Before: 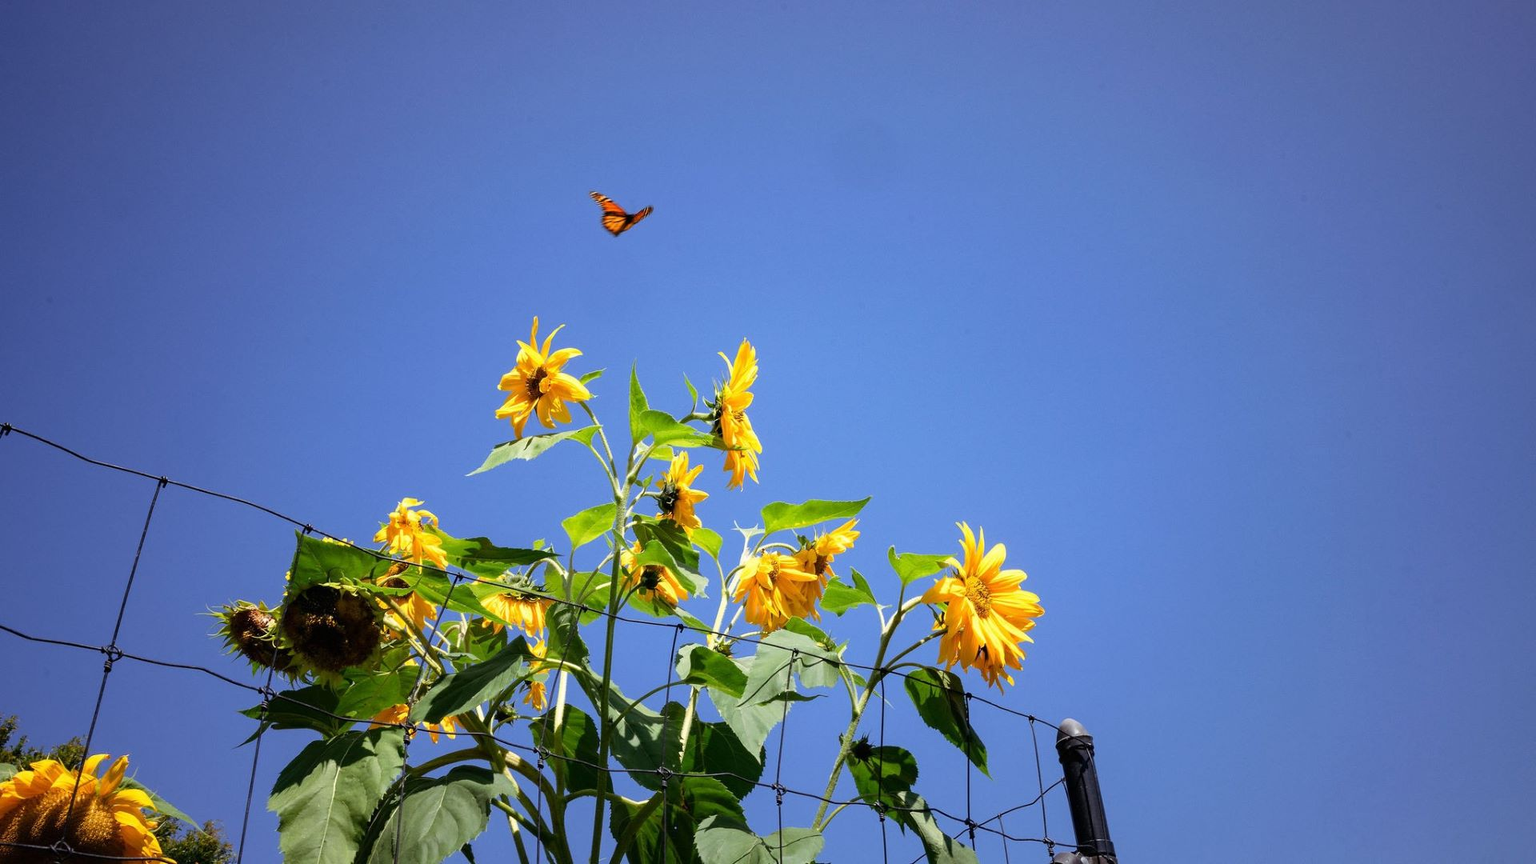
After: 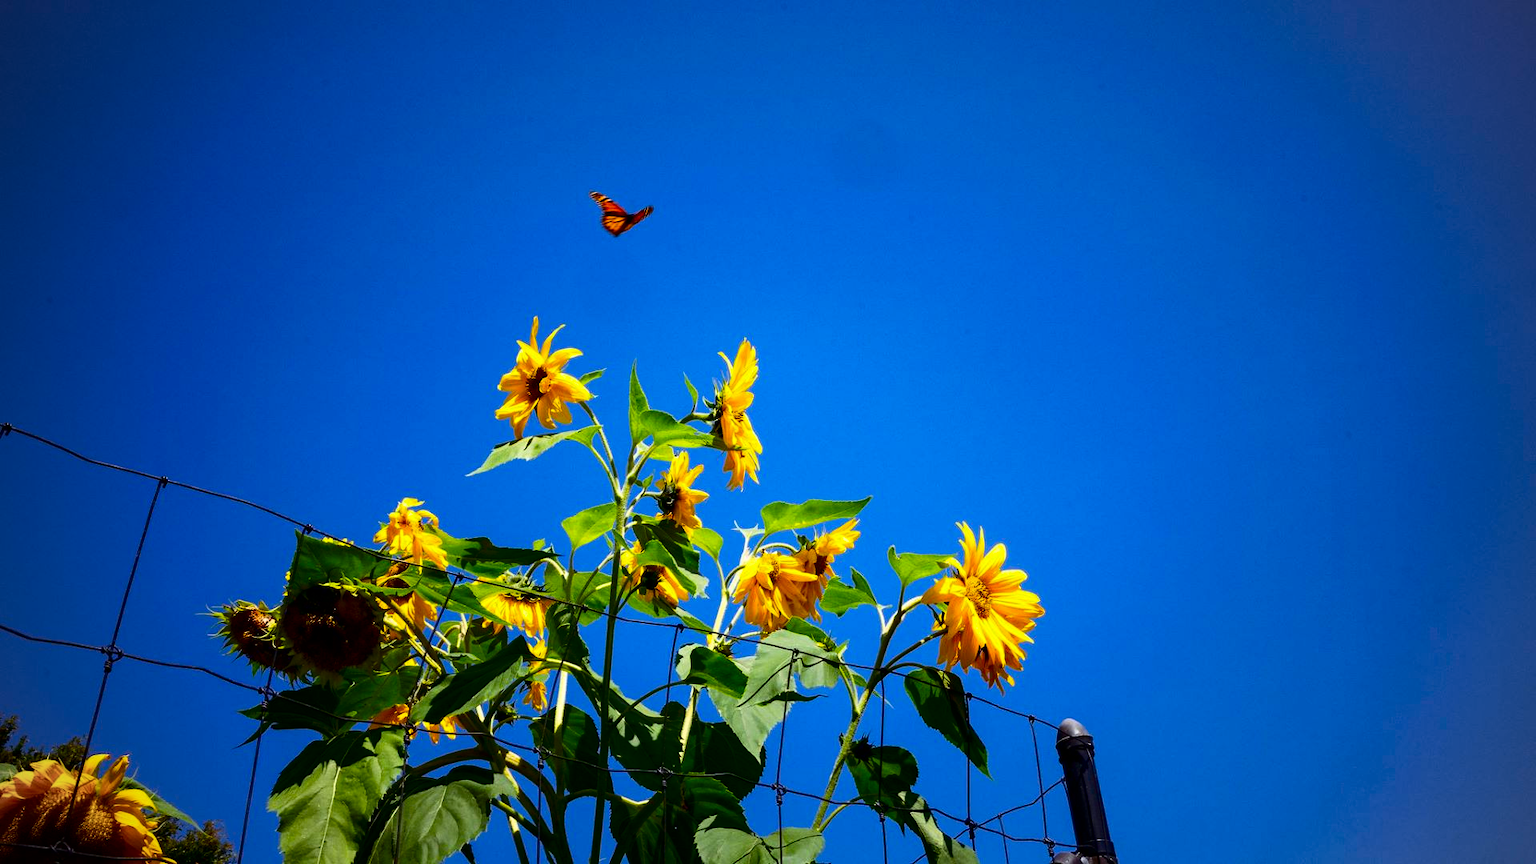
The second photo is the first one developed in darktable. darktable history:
color balance rgb: perceptual saturation grading › global saturation 16.014%, global vibrance 41.267%
contrast brightness saturation: contrast 0.188, brightness -0.22, saturation 0.111
vignetting: fall-off radius 60.87%
